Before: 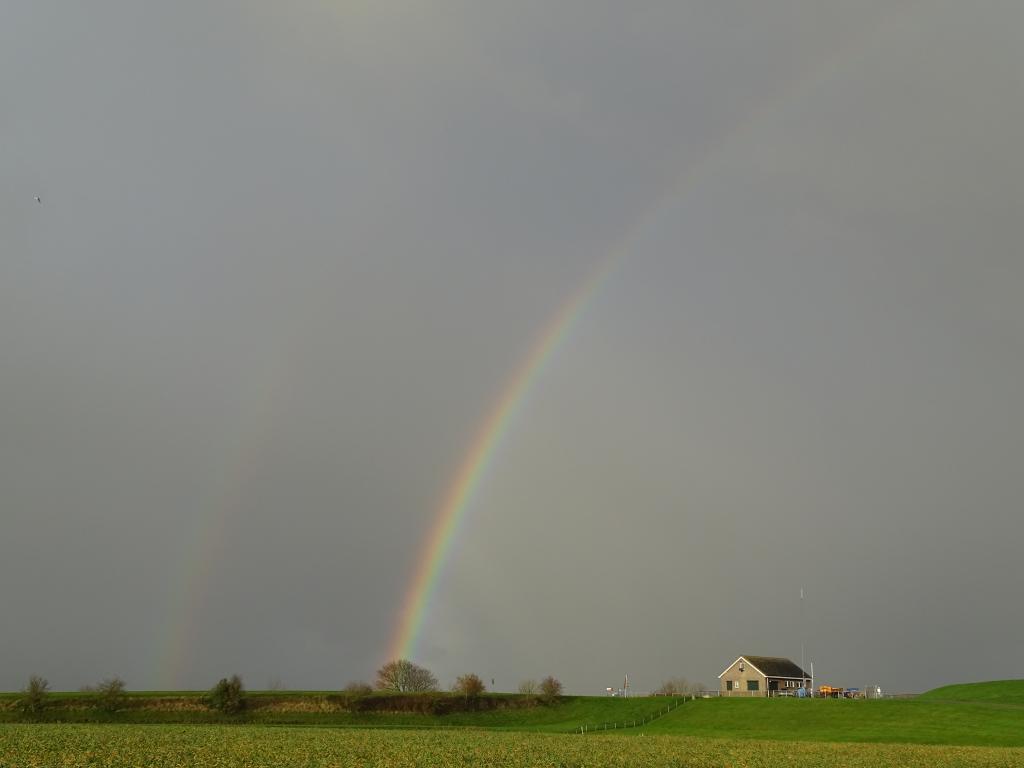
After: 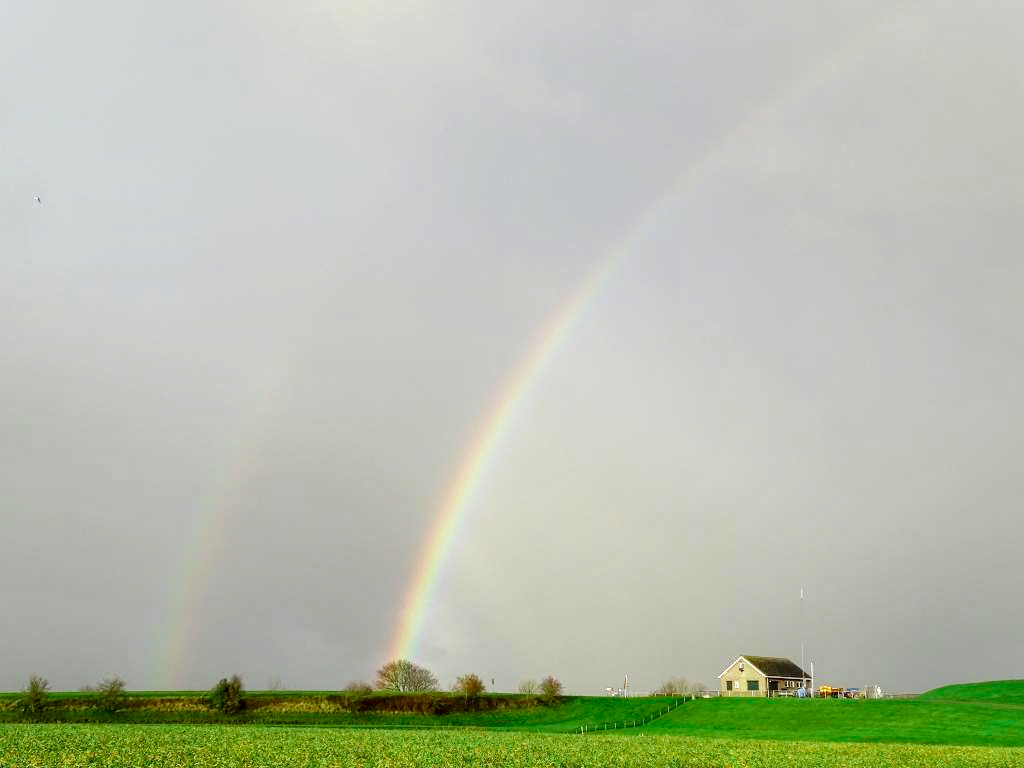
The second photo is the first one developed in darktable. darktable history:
base curve: curves: ch0 [(0, 0) (0.012, 0.01) (0.073, 0.168) (0.31, 0.711) (0.645, 0.957) (1, 1)], preserve colors none
color zones: curves: ch2 [(0, 0.488) (0.143, 0.417) (0.286, 0.212) (0.429, 0.179) (0.571, 0.154) (0.714, 0.415) (0.857, 0.495) (1, 0.488)], mix -121.59%
local contrast: on, module defaults
shadows and highlights: shadows 25.89, highlights -23.92
